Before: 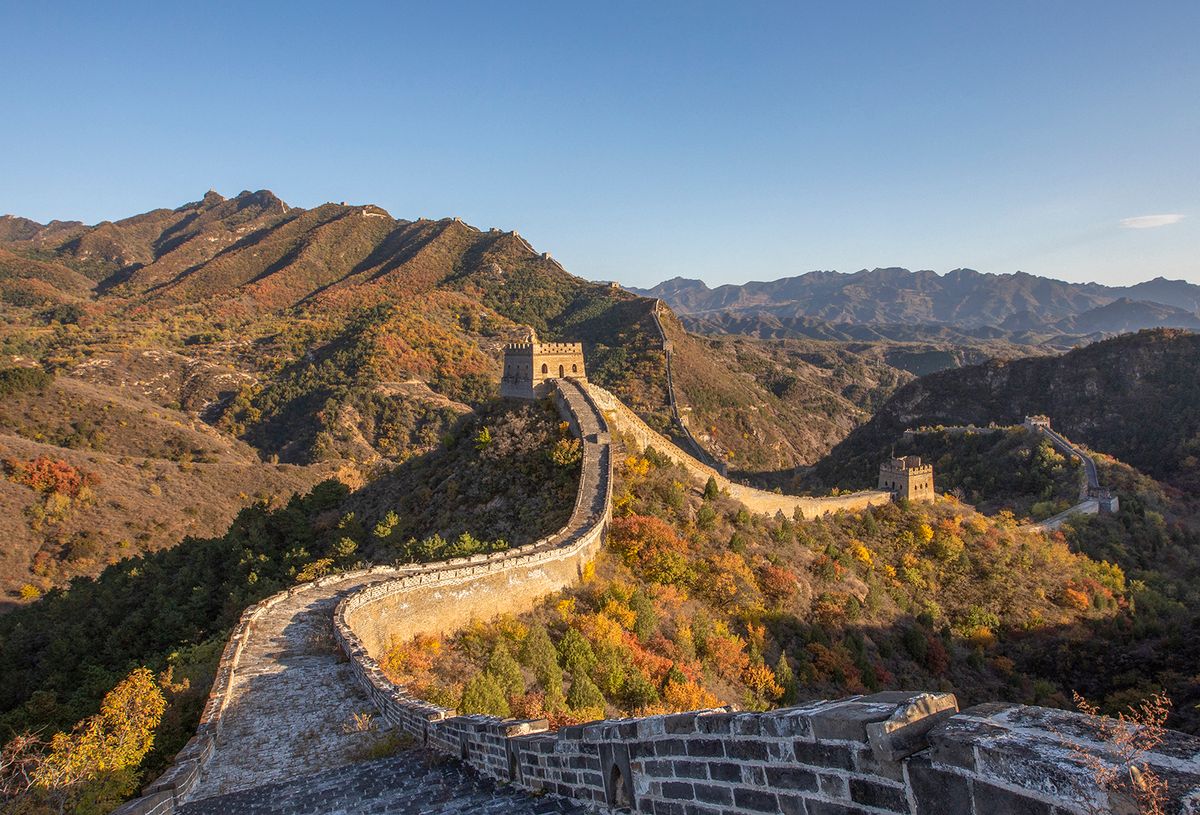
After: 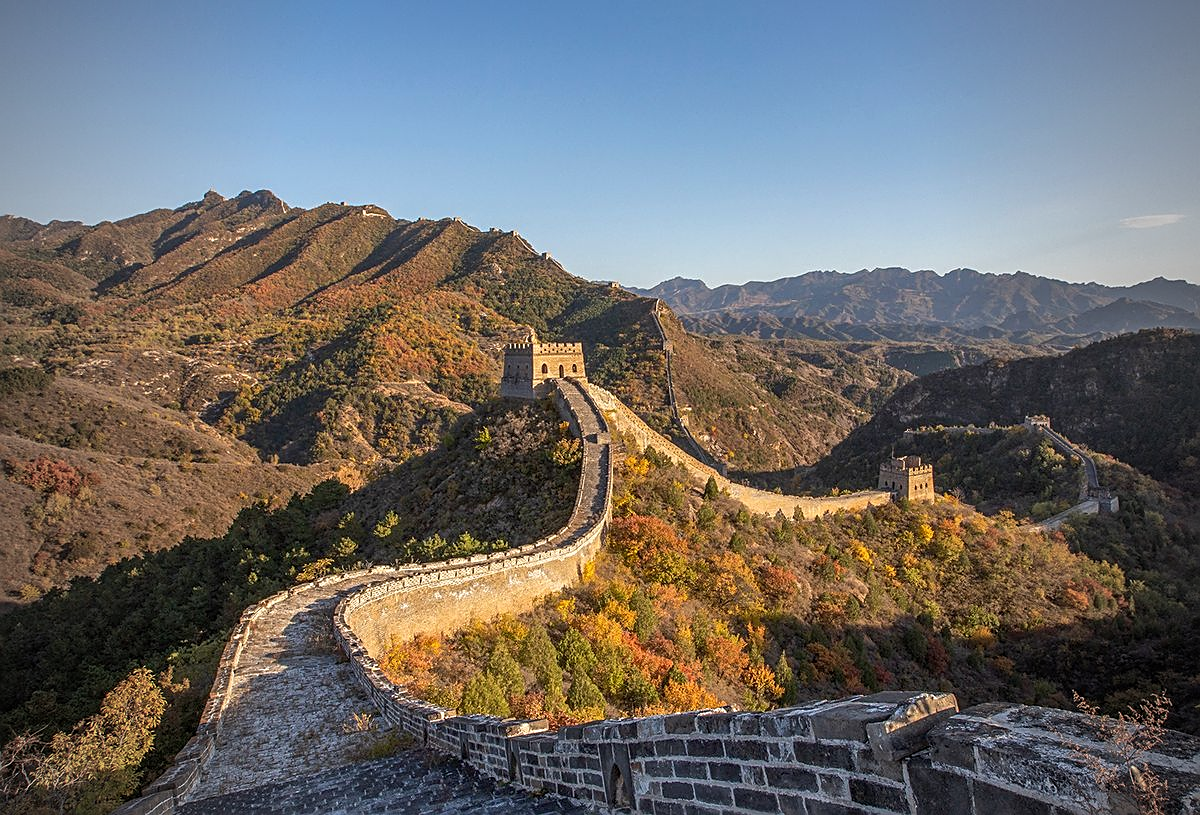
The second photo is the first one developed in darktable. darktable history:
vignetting: fall-off start 97%, fall-off radius 100%, width/height ratio 0.609, unbound false
sharpen: on, module defaults
